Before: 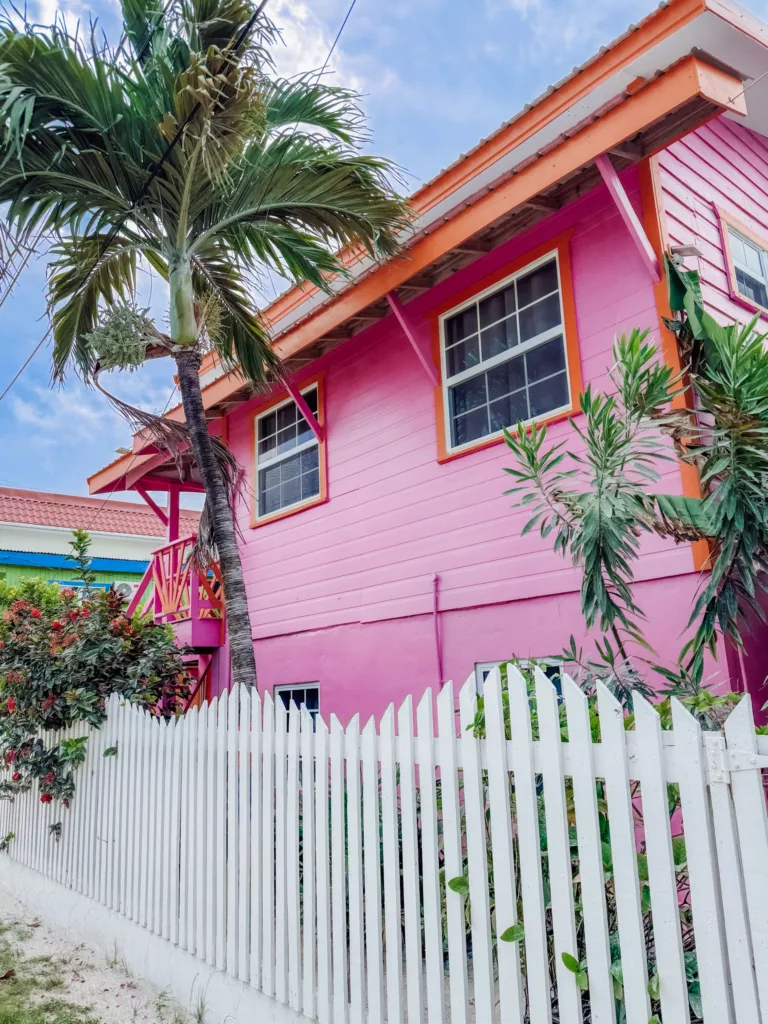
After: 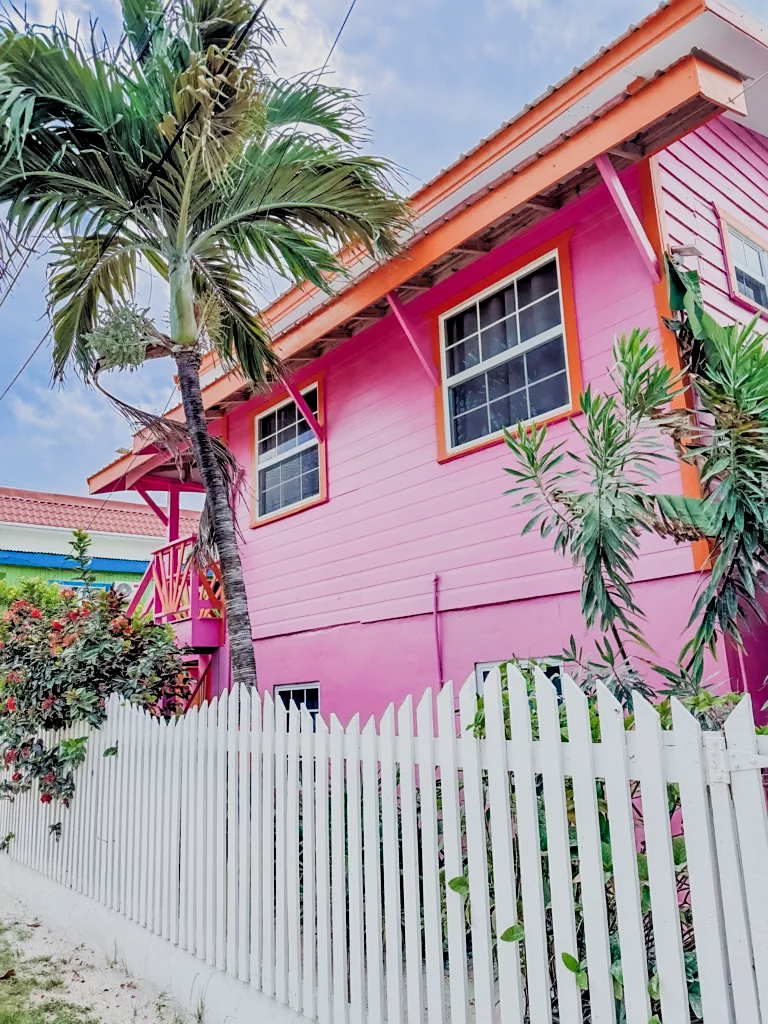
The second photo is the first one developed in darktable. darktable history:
sharpen: radius 1.914, amount 0.403, threshold 1.618
tone equalizer: -7 EV 0.14 EV, -6 EV 0.621 EV, -5 EV 1.12 EV, -4 EV 1.33 EV, -3 EV 1.16 EV, -2 EV 0.6 EV, -1 EV 0.163 EV
filmic rgb: black relative exposure -5.1 EV, white relative exposure 3.98 EV, hardness 2.91, contrast 1.298, highlights saturation mix -30.4%
